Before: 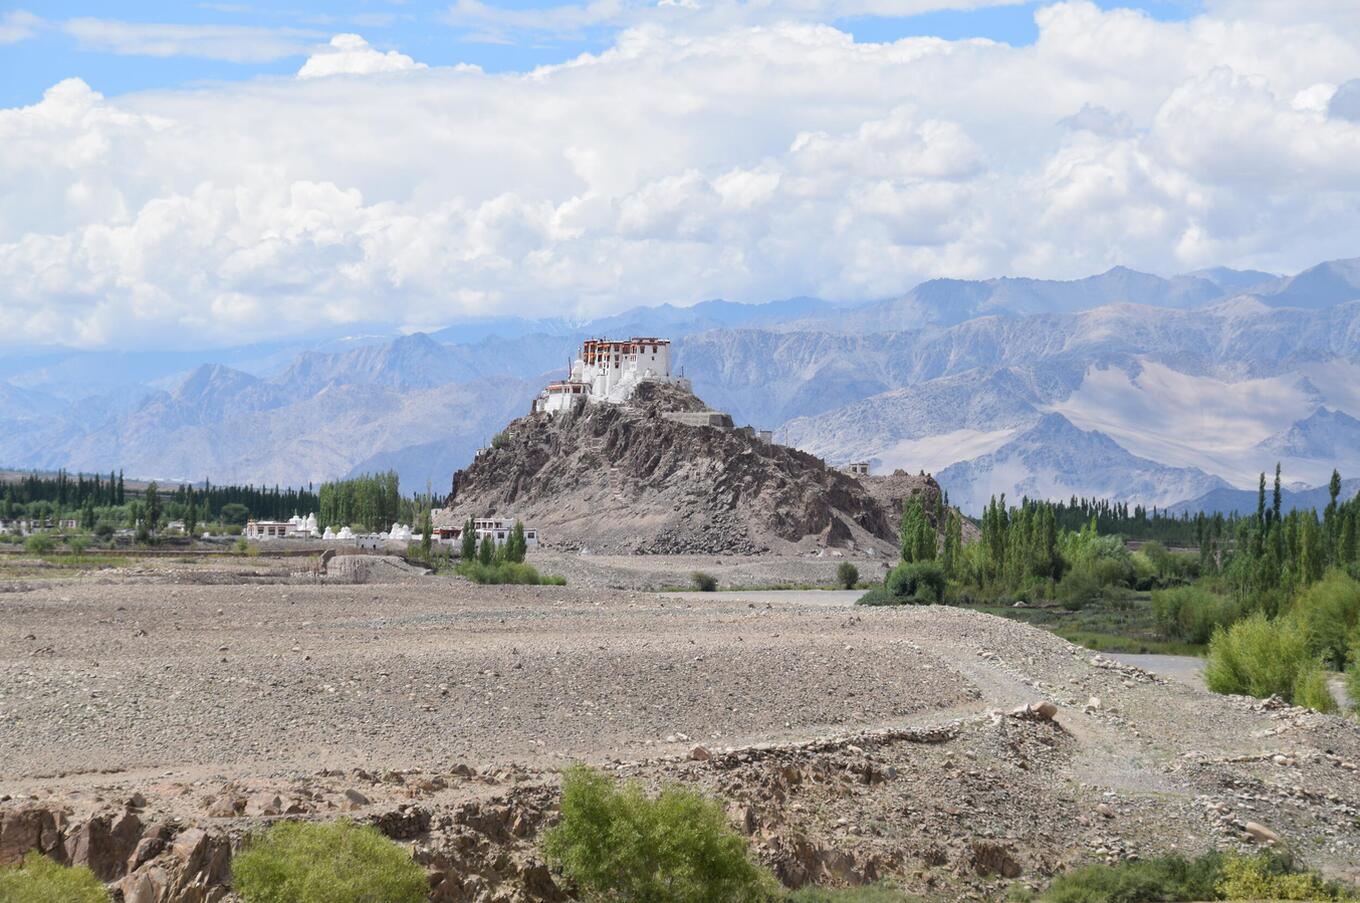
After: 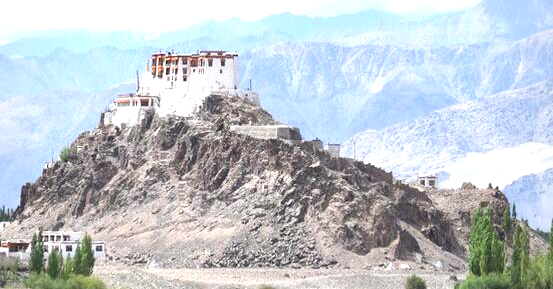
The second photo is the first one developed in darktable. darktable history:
tone equalizer: on, module defaults
exposure: exposure 1.001 EV, compensate highlight preservation false
color zones: curves: ch1 [(0.29, 0.492) (0.373, 0.185) (0.509, 0.481)]; ch2 [(0.25, 0.462) (0.749, 0.457)], mix -121.49%
crop: left 31.822%, top 31.789%, right 27.459%, bottom 36.184%
vignetting: fall-off radius 81.78%
